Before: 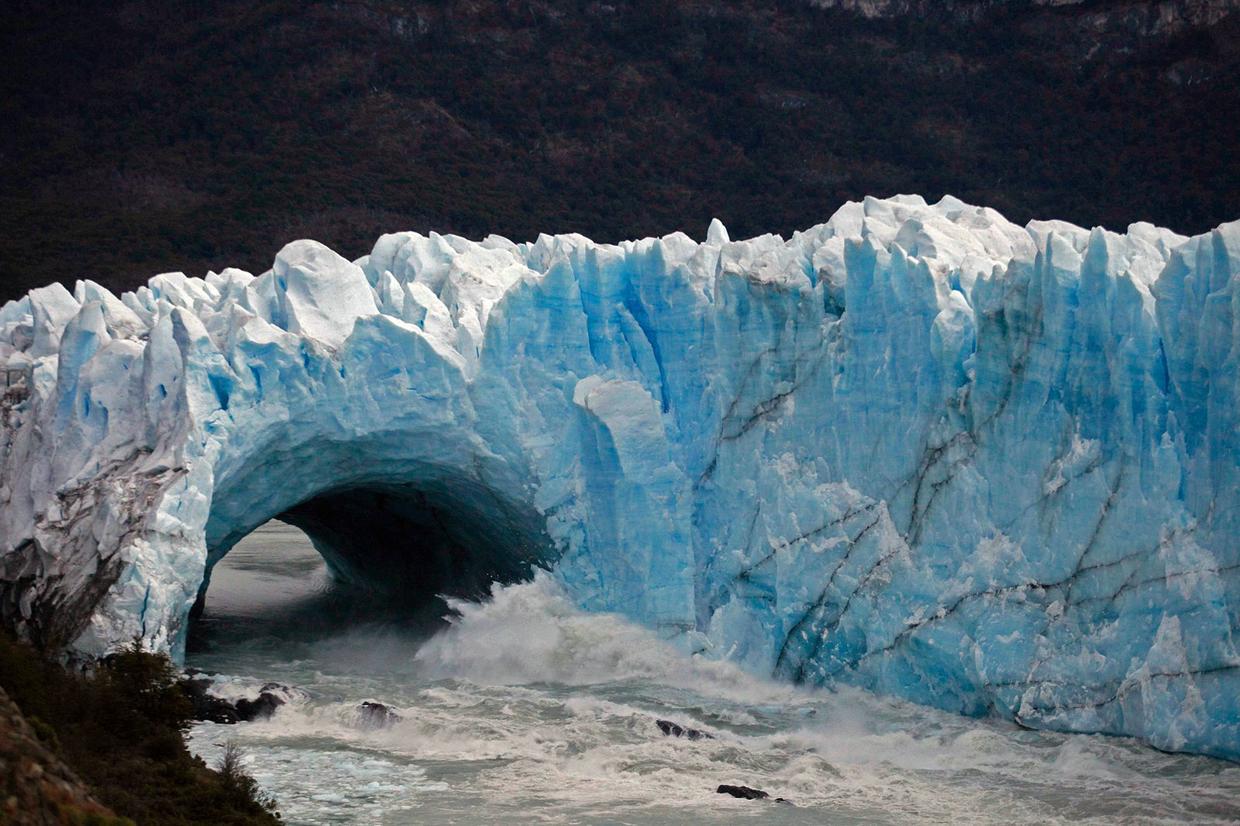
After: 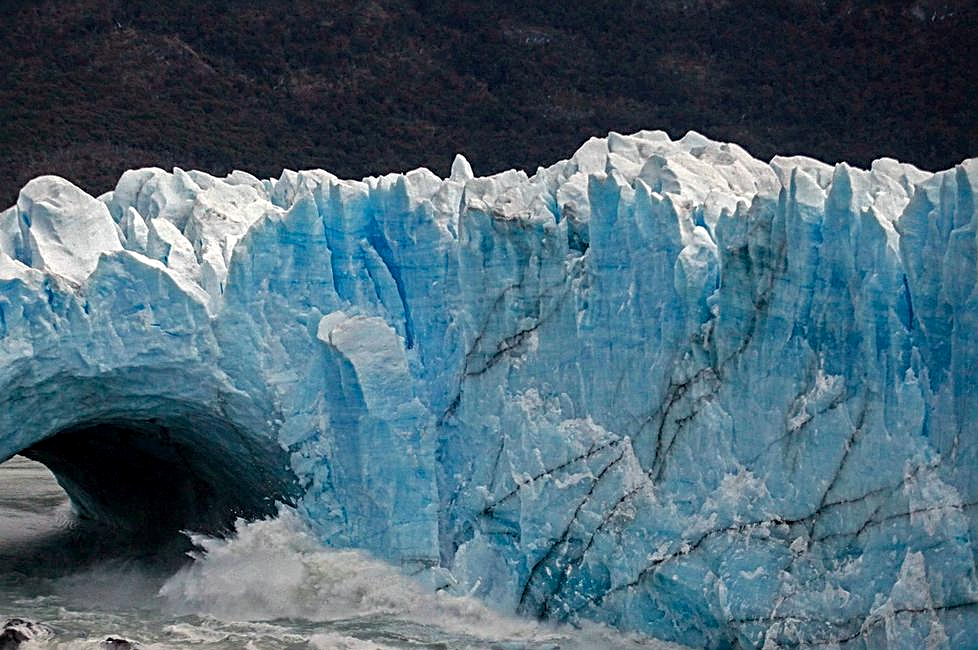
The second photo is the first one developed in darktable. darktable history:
crop and rotate: left 20.653%, top 7.809%, right 0.436%, bottom 13.412%
sharpen: radius 2.638, amount 0.655
local contrast: on, module defaults
